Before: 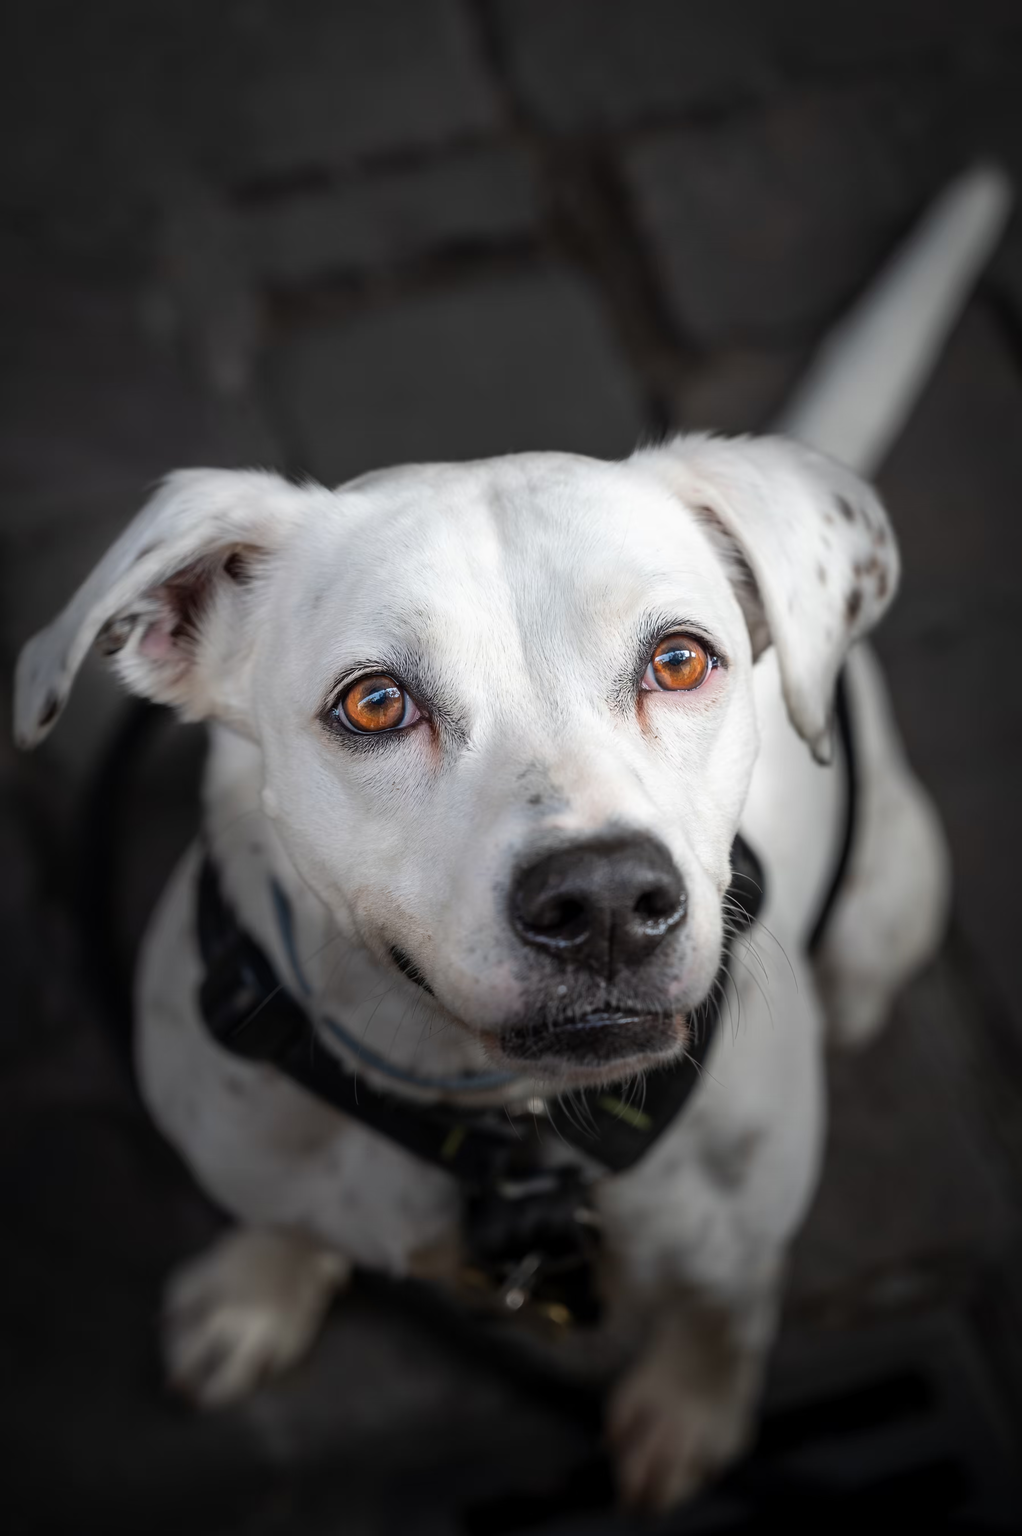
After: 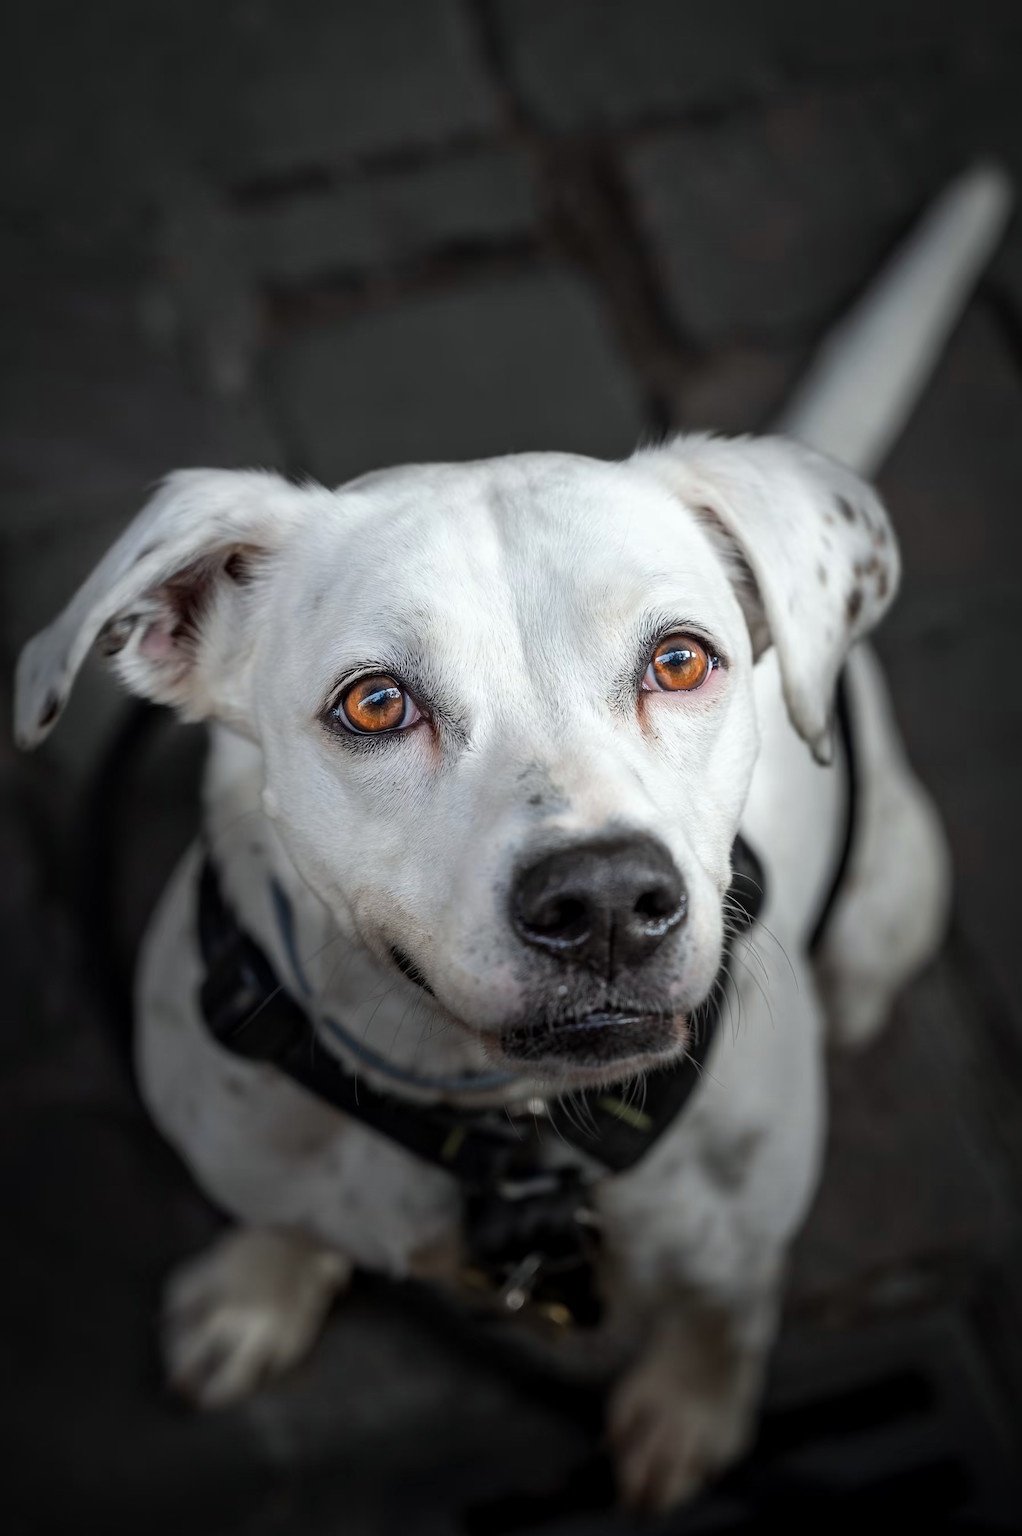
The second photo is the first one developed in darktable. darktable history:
local contrast: mode bilateral grid, contrast 20, coarseness 50, detail 120%, midtone range 0.2
white balance: red 0.978, blue 0.999
